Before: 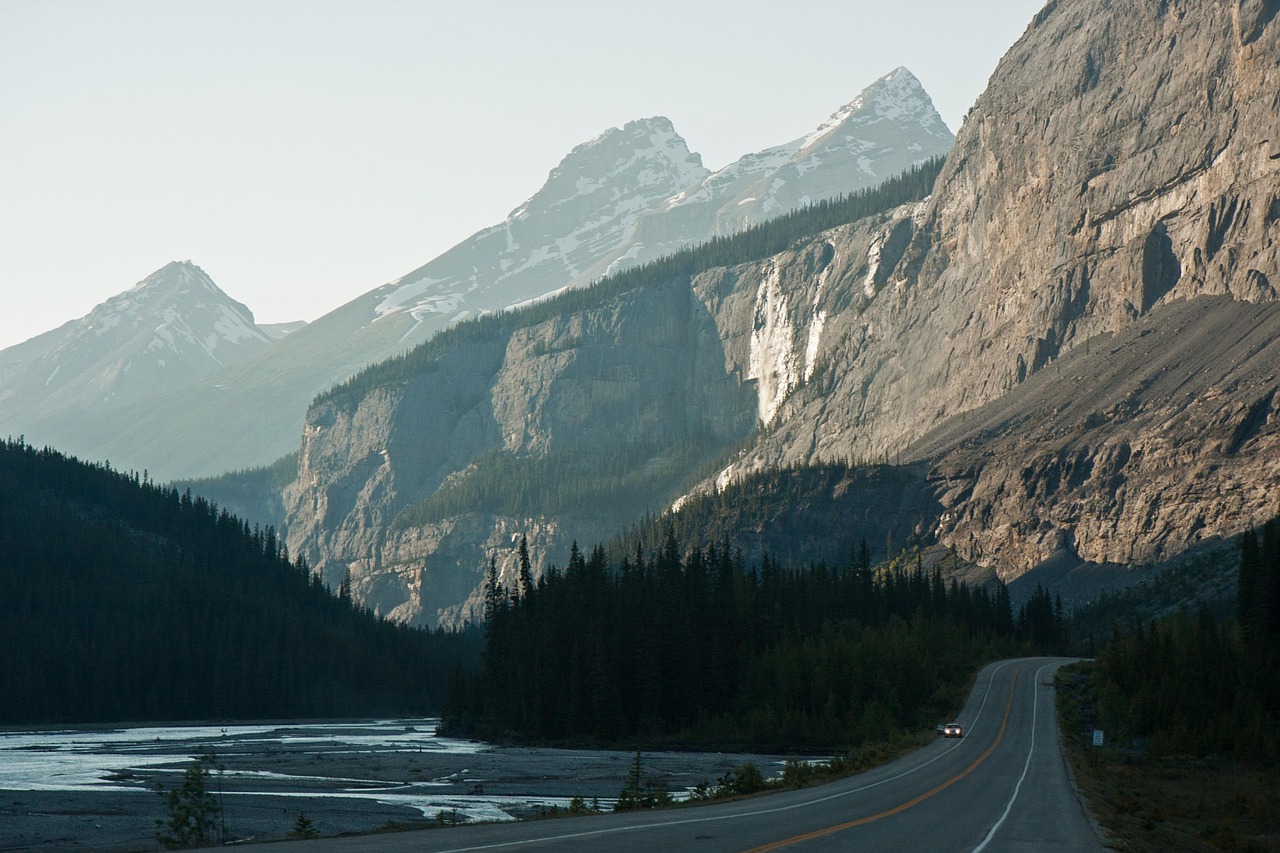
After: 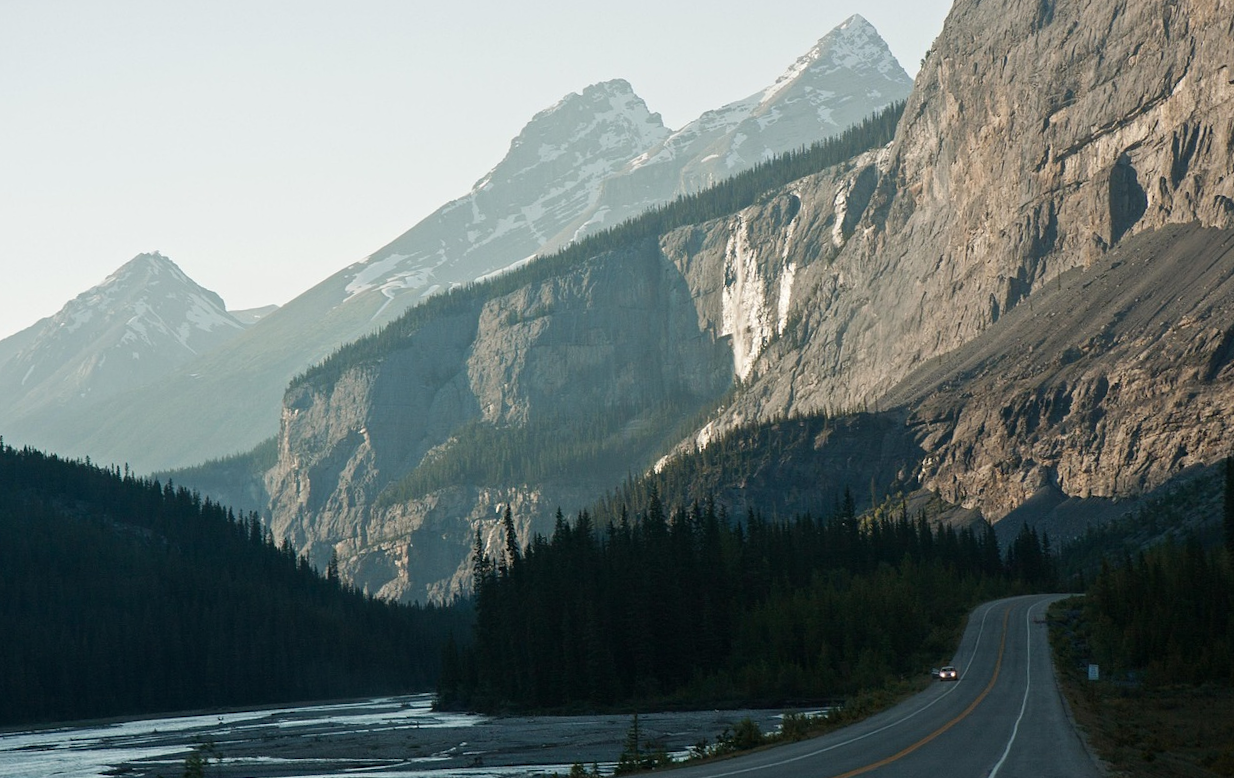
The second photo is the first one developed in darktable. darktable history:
rotate and perspective: rotation -3.52°, crop left 0.036, crop right 0.964, crop top 0.081, crop bottom 0.919
color balance rgb: perceptual saturation grading › global saturation -1%
